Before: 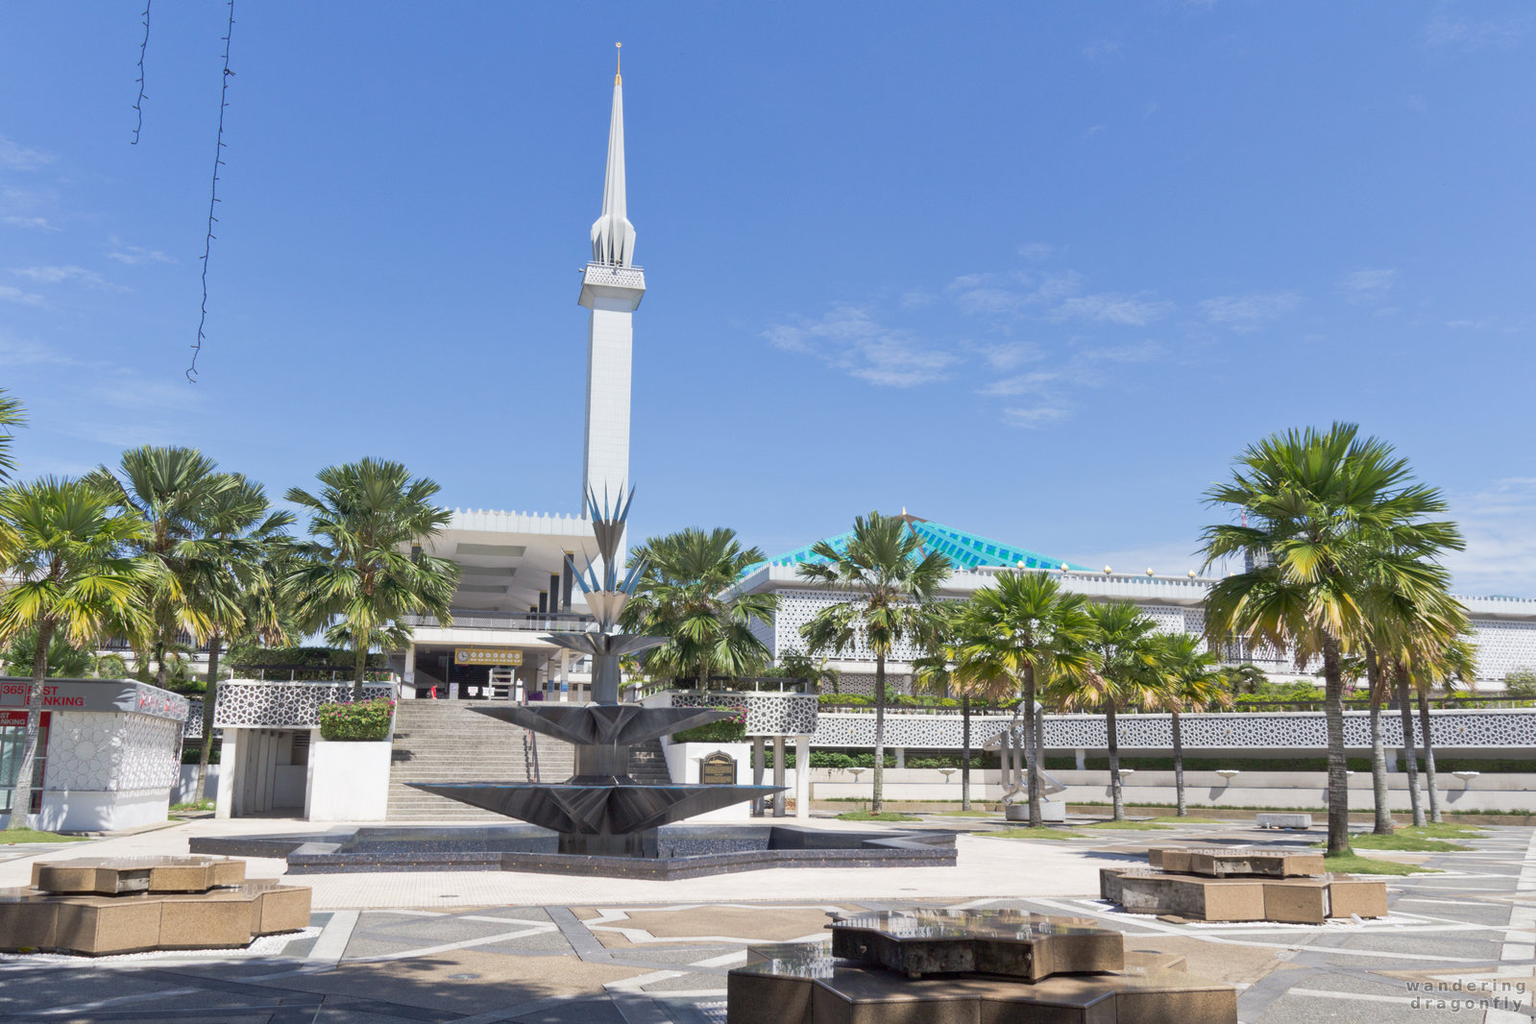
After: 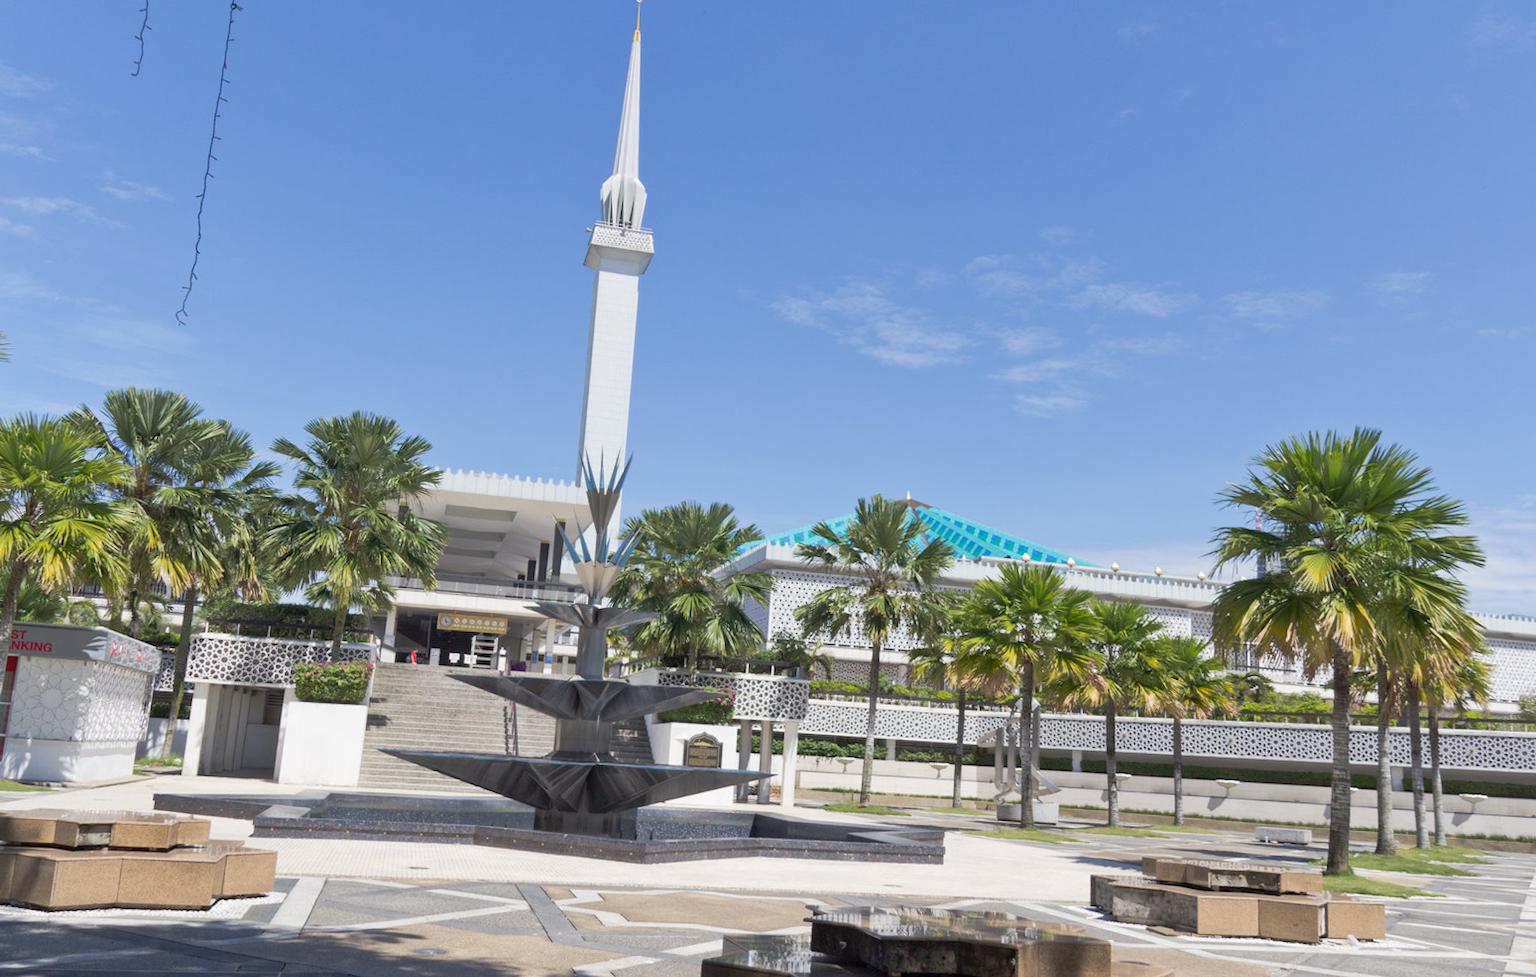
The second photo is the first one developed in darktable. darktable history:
rotate and perspective: rotation 3°, crop left 0.031, crop right 0.969, crop top 0.07, crop bottom 0.93
